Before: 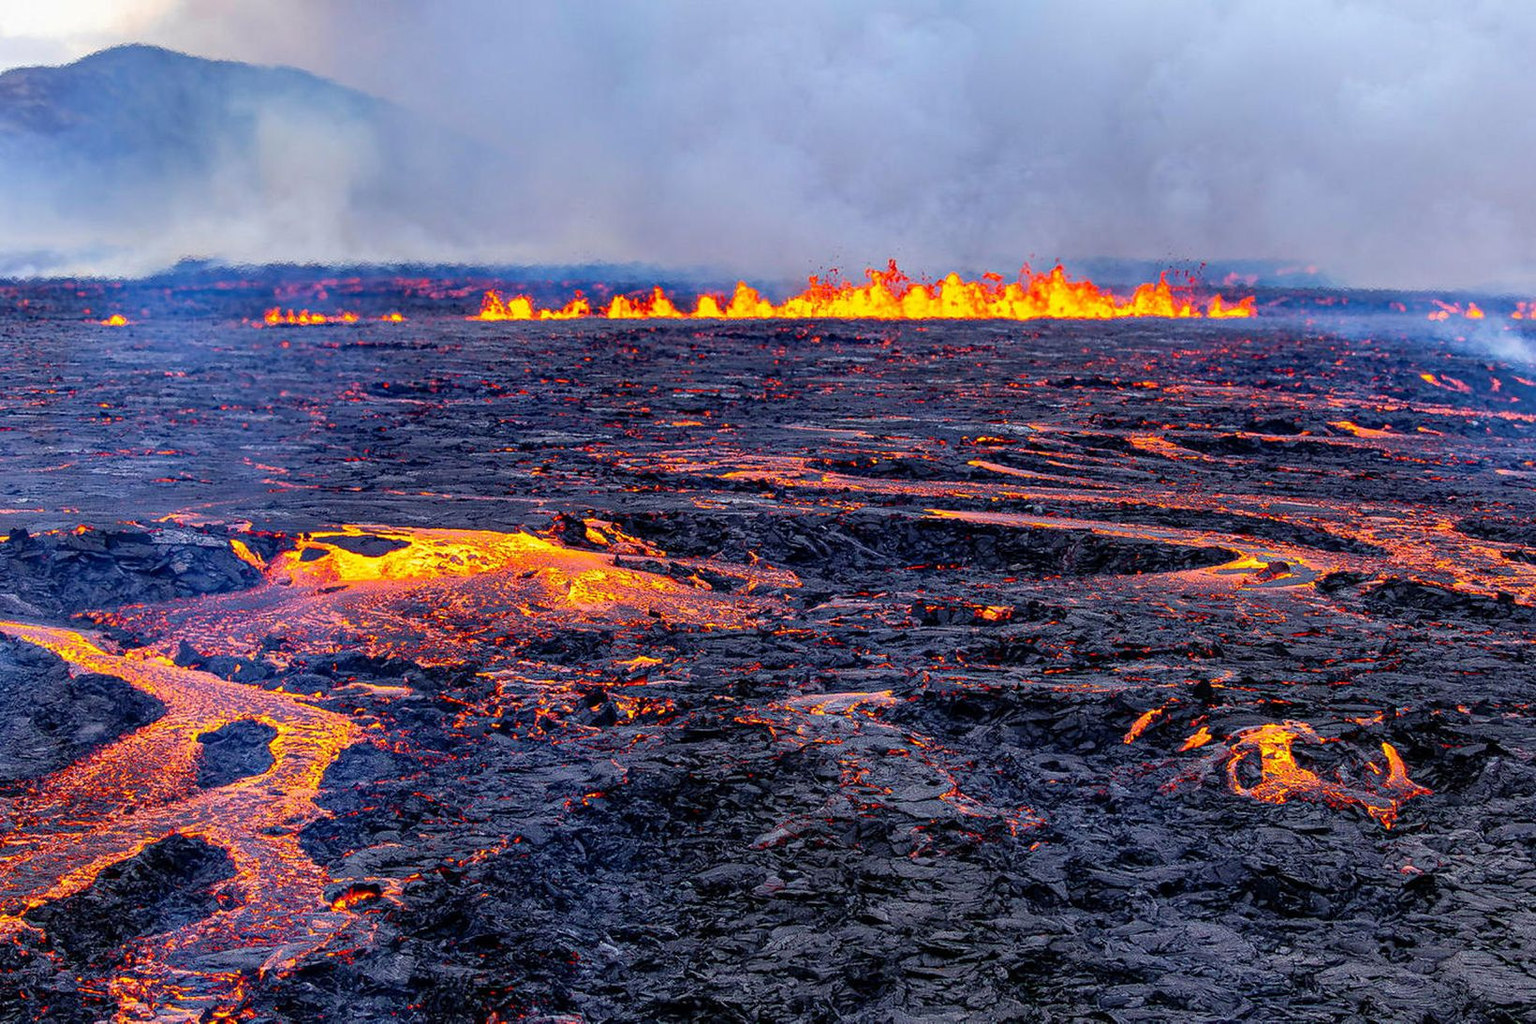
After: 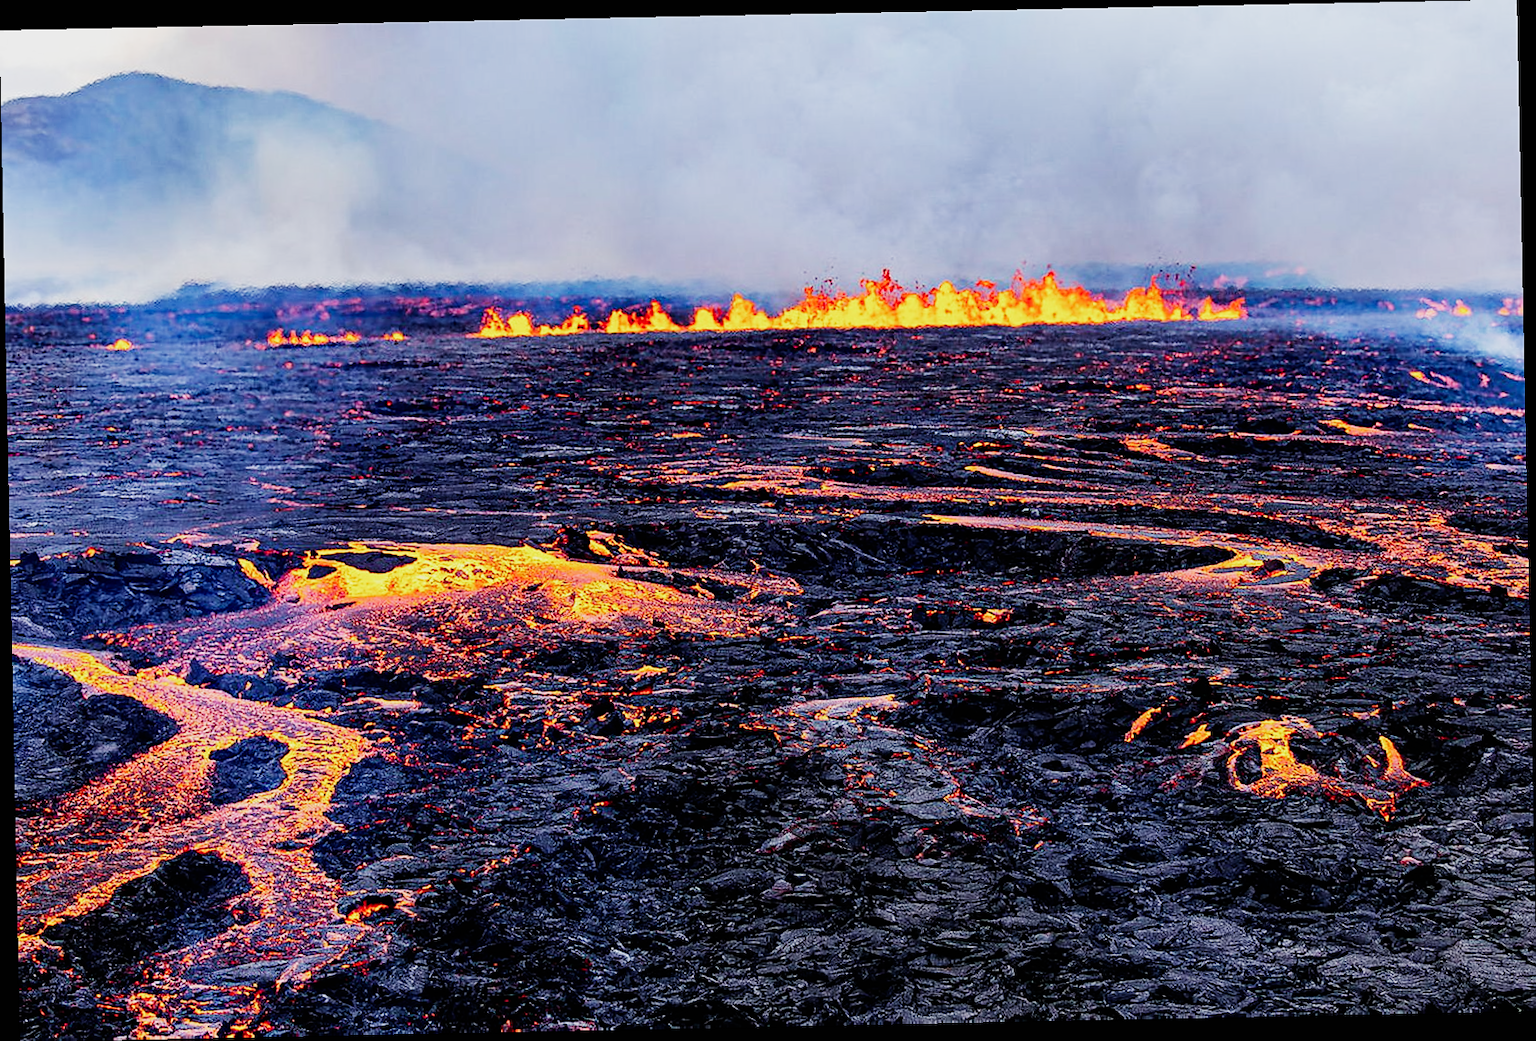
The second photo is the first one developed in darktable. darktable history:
sharpen: radius 1.458, amount 0.398, threshold 1.271
rotate and perspective: rotation -1.17°, automatic cropping off
tone equalizer: -8 EV -0.417 EV, -7 EV -0.389 EV, -6 EV -0.333 EV, -5 EV -0.222 EV, -3 EV 0.222 EV, -2 EV 0.333 EV, -1 EV 0.389 EV, +0 EV 0.417 EV, edges refinement/feathering 500, mask exposure compensation -1.57 EV, preserve details no
sigmoid: contrast 1.7, skew -0.1, preserve hue 0%, red attenuation 0.1, red rotation 0.035, green attenuation 0.1, green rotation -0.017, blue attenuation 0.15, blue rotation -0.052, base primaries Rec2020
